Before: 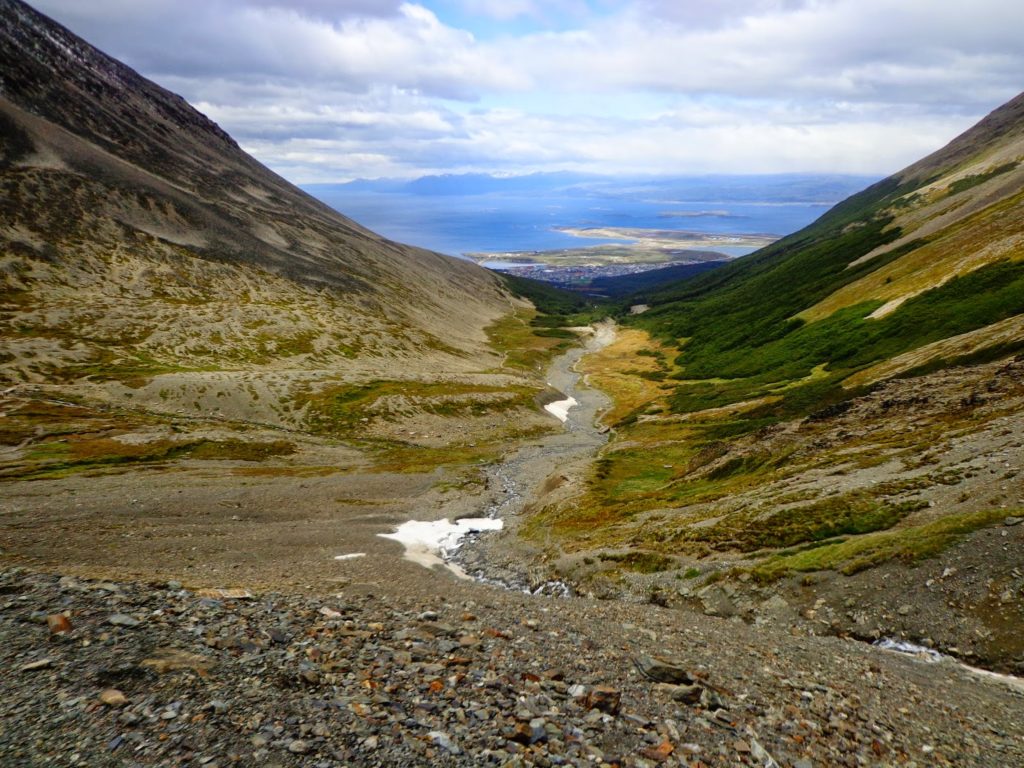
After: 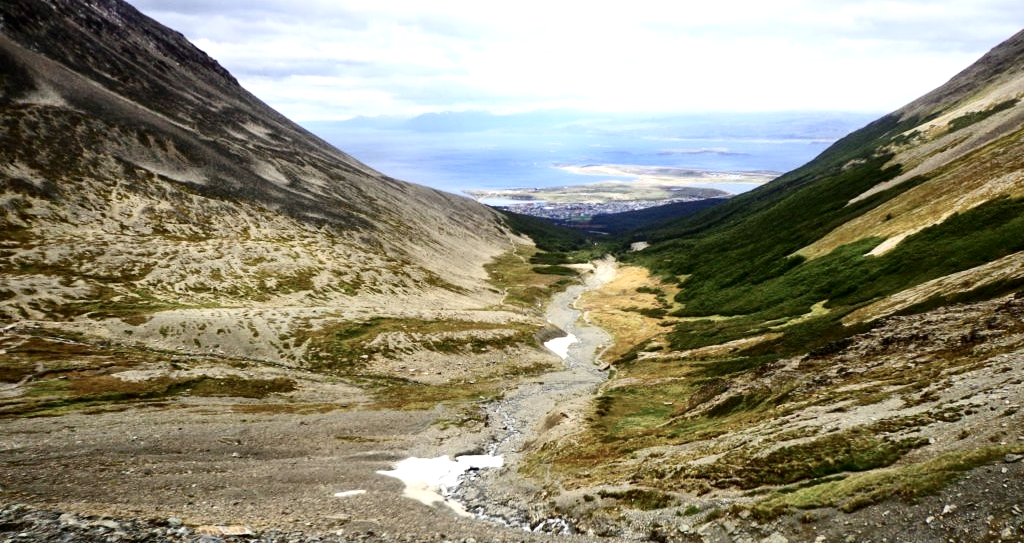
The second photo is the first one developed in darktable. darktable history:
exposure: black level correction 0.001, exposure 0.675 EV, compensate highlight preservation false
crop and rotate: top 8.293%, bottom 20.996%
contrast brightness saturation: contrast 0.25, saturation -0.31
